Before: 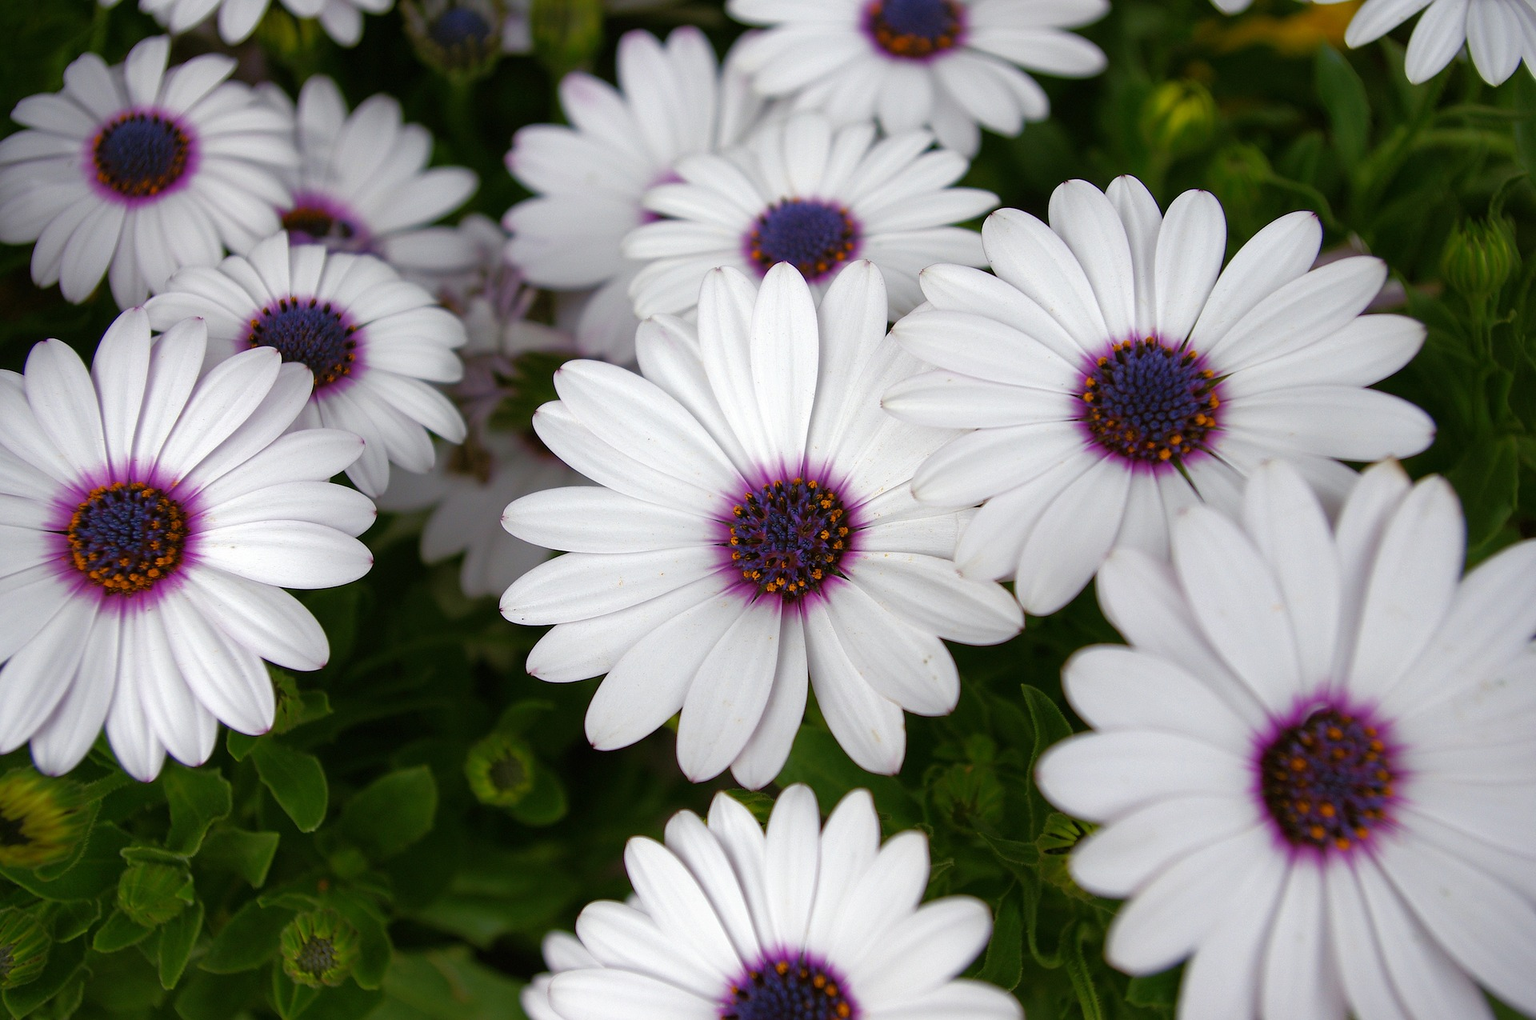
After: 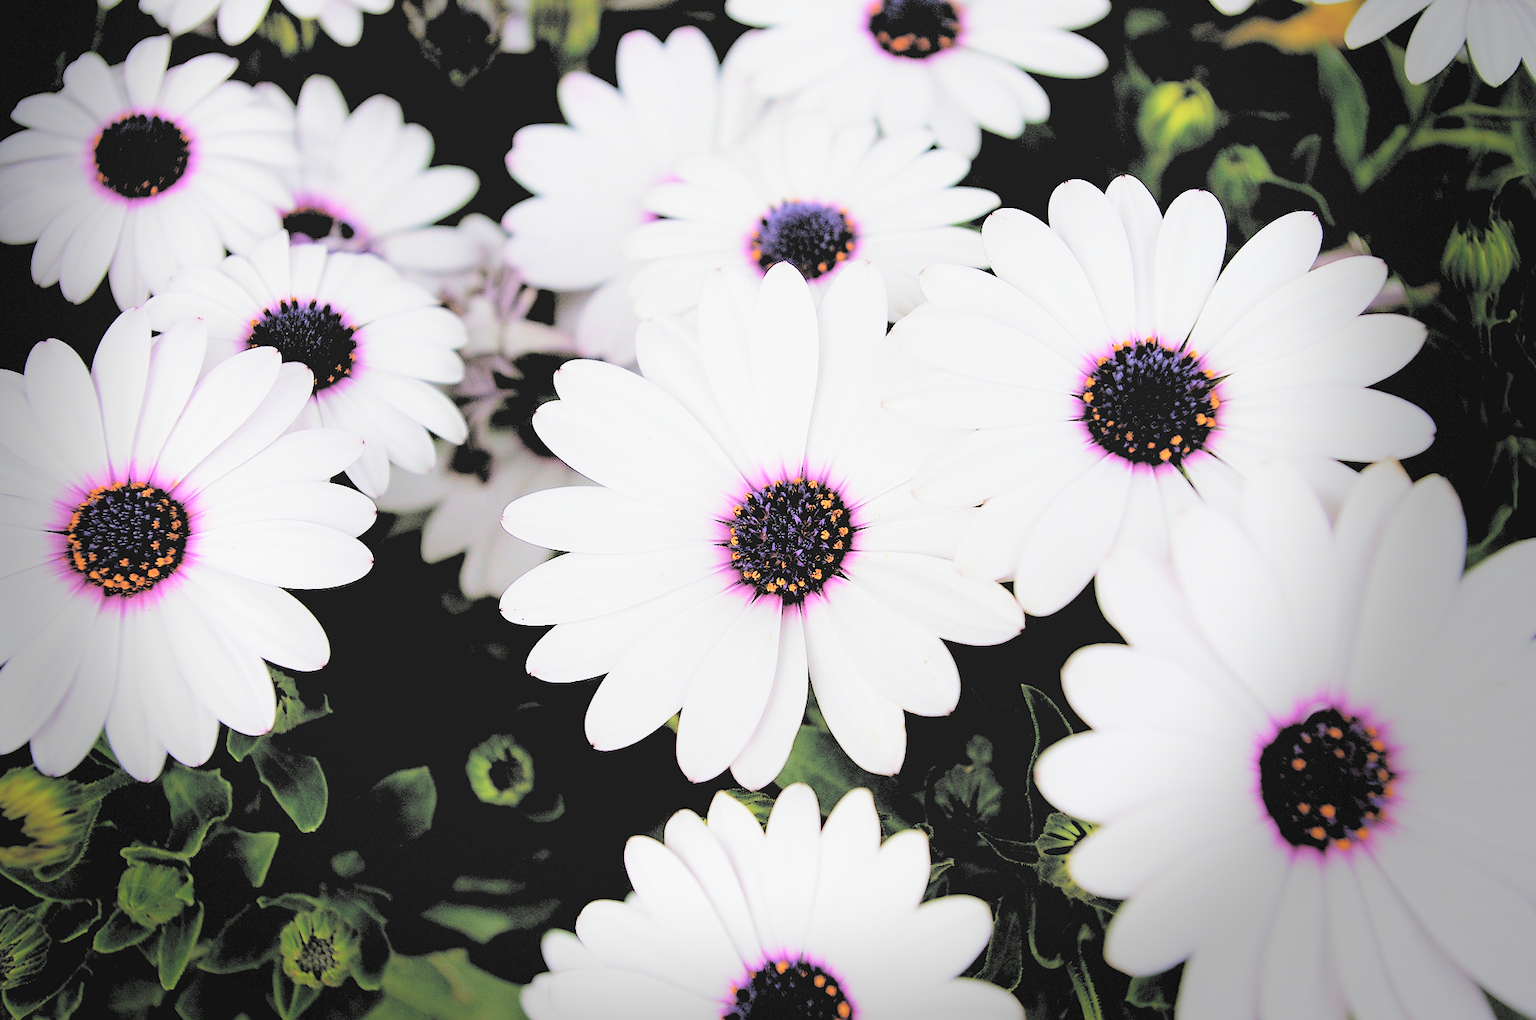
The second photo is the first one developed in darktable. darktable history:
sigmoid: skew -0.2, preserve hue 0%, red attenuation 0.1, red rotation 0.035, green attenuation 0.1, green rotation -0.017, blue attenuation 0.15, blue rotation -0.052, base primaries Rec2020
contrast brightness saturation: brightness 1
sharpen: radius 1.458, amount 0.398, threshold 1.271
exposure: exposure 0.564 EV, compensate highlight preservation false
vignetting: fall-off start 68.33%, fall-off radius 30%, saturation 0.042, center (-0.066, -0.311), width/height ratio 0.992, shape 0.85, dithering 8-bit output
rgb levels: levels [[0.034, 0.472, 0.904], [0, 0.5, 1], [0, 0.5, 1]]
